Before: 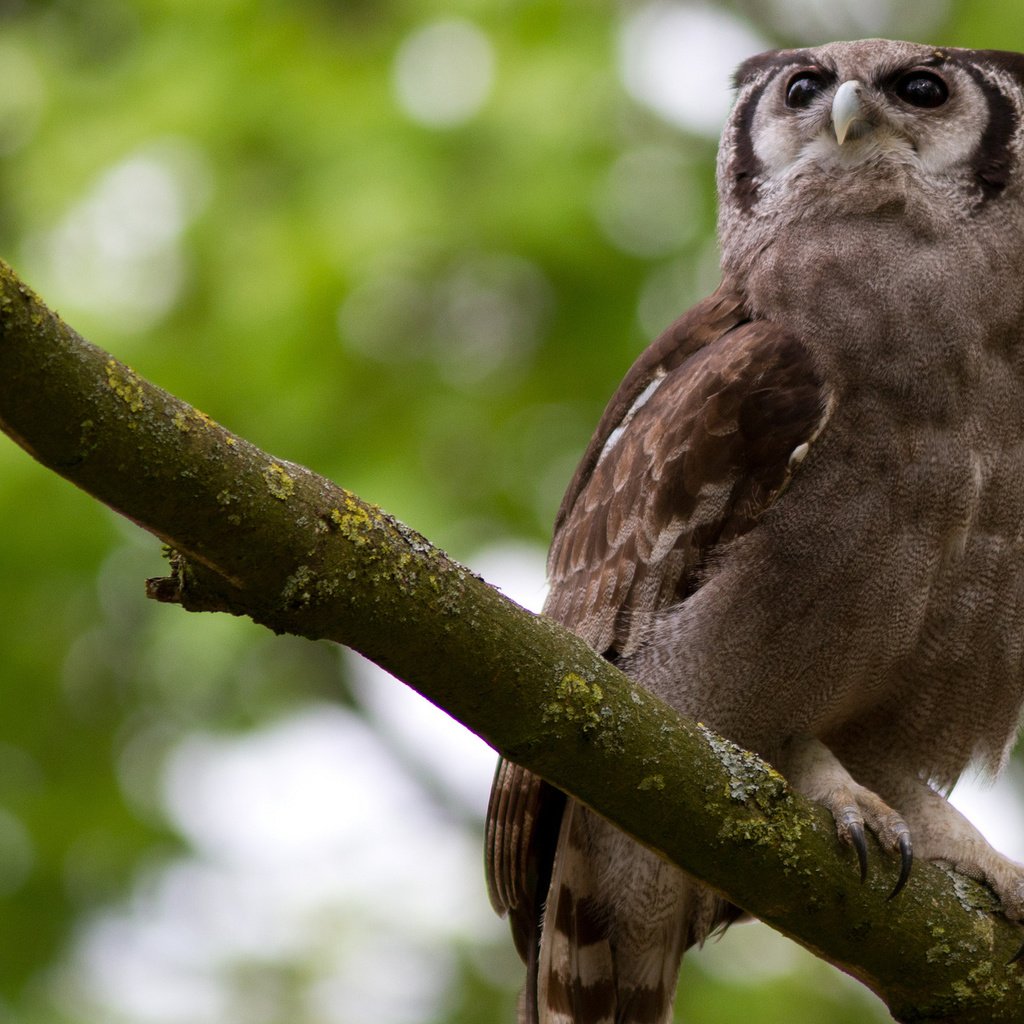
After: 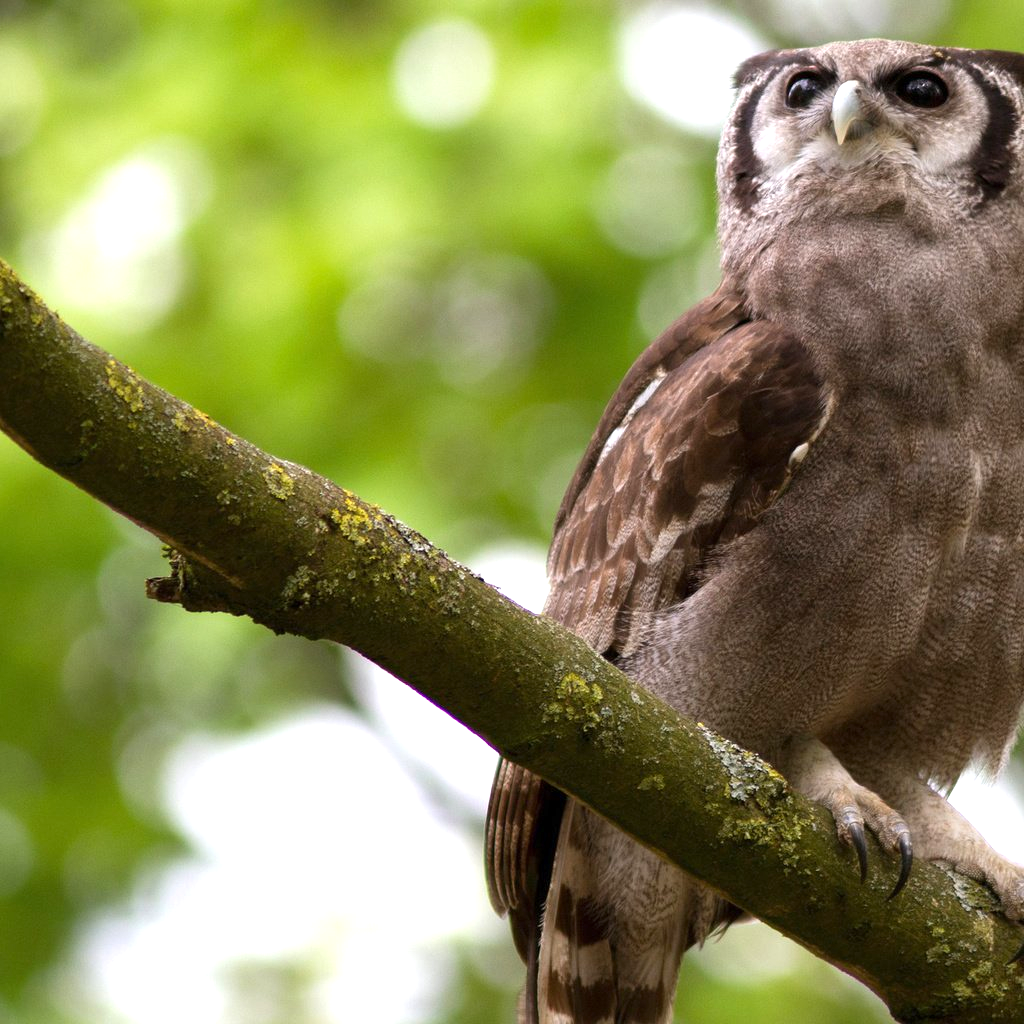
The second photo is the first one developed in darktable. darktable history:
exposure: exposure 0.808 EV, compensate highlight preservation false
